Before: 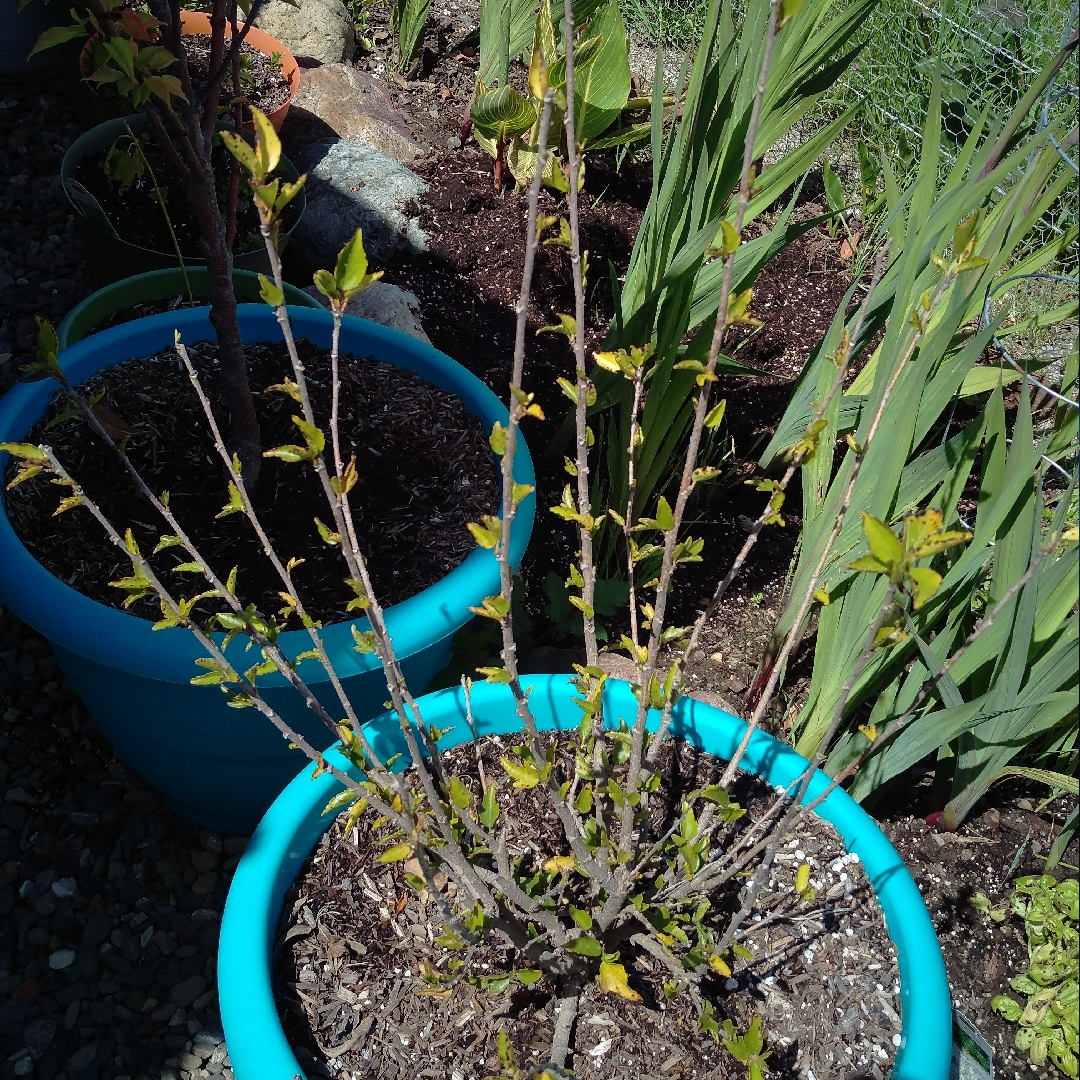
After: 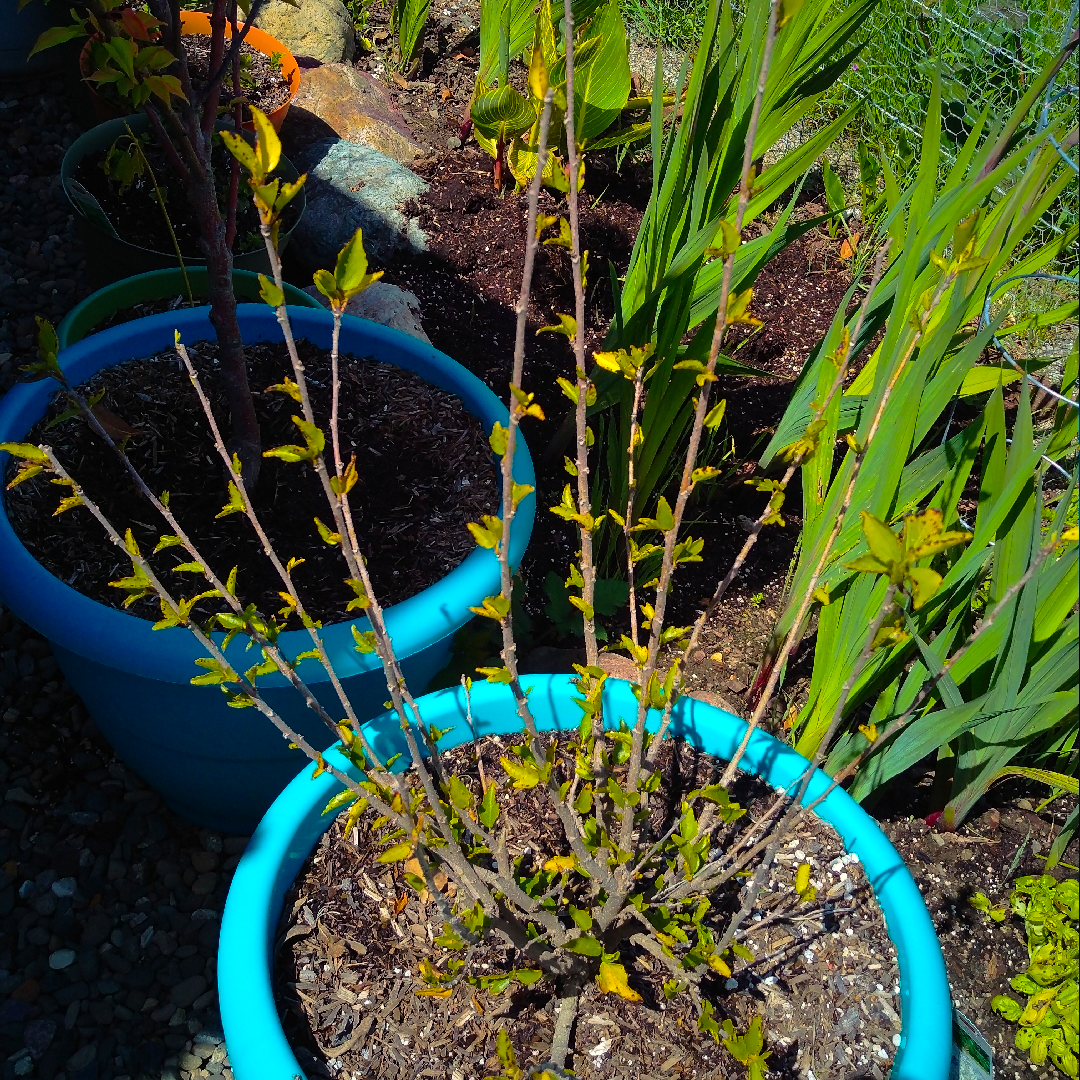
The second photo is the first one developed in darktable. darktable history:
color balance rgb: power › hue 61.01°, highlights gain › chroma 2.033%, highlights gain › hue 73.39°, linear chroma grading › shadows -39.806%, linear chroma grading › highlights 39.096%, linear chroma grading › global chroma 45.15%, linear chroma grading › mid-tones -29.61%, perceptual saturation grading › global saturation 29.413%, global vibrance 20%
